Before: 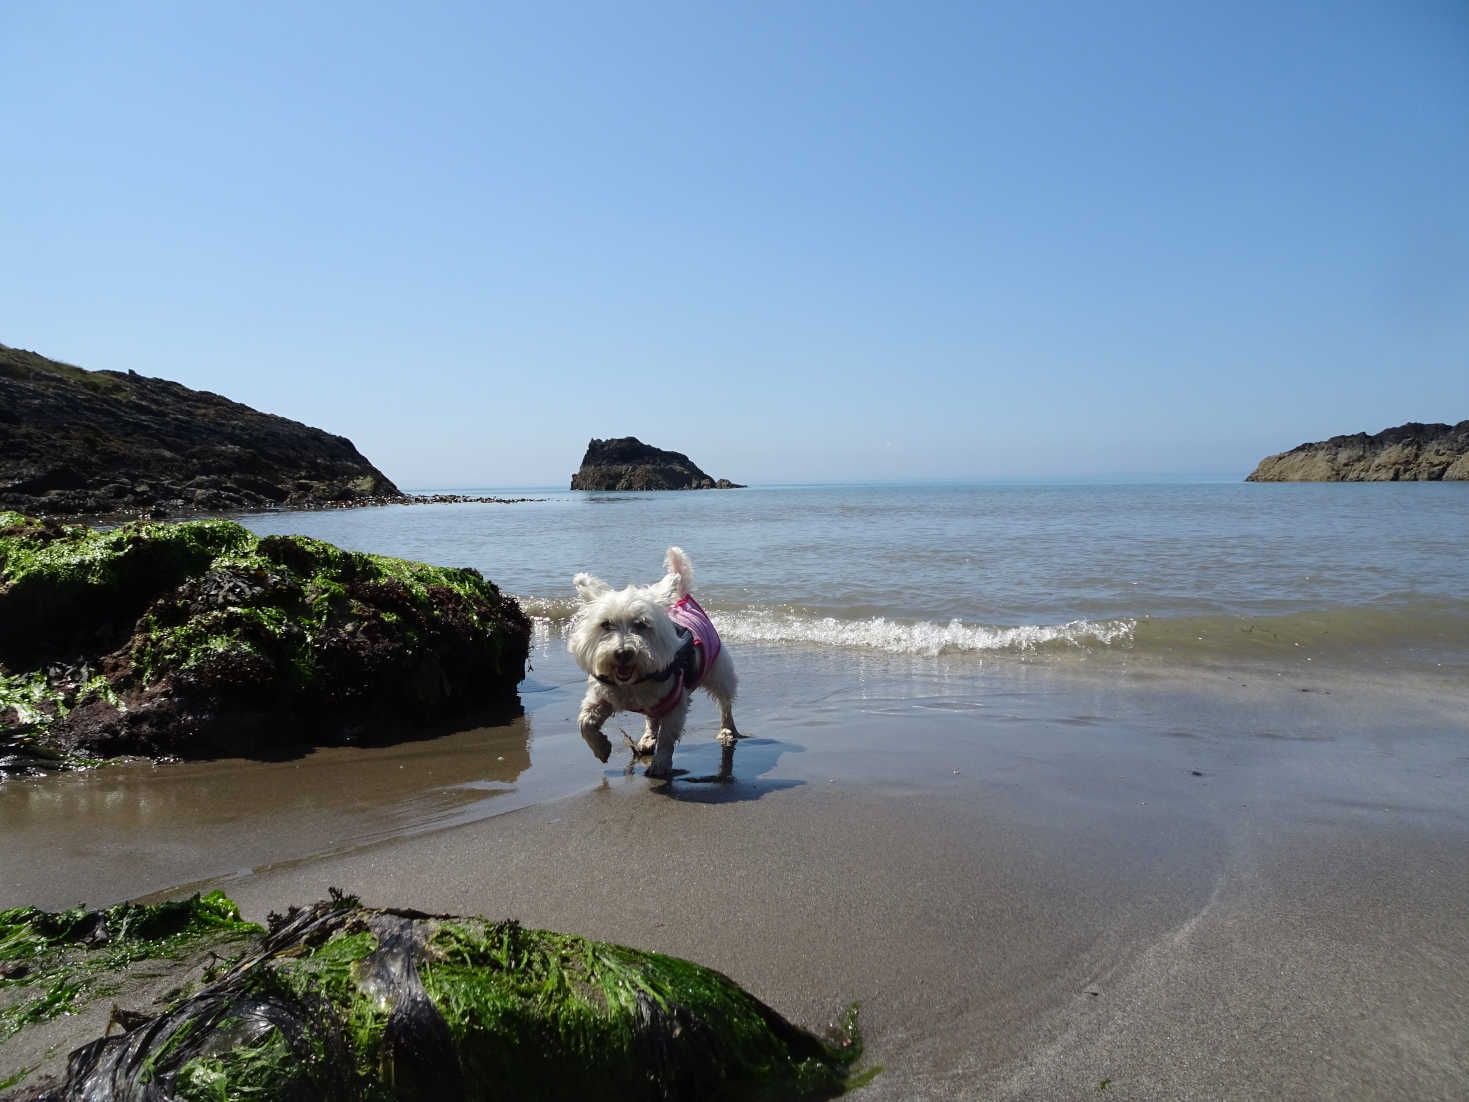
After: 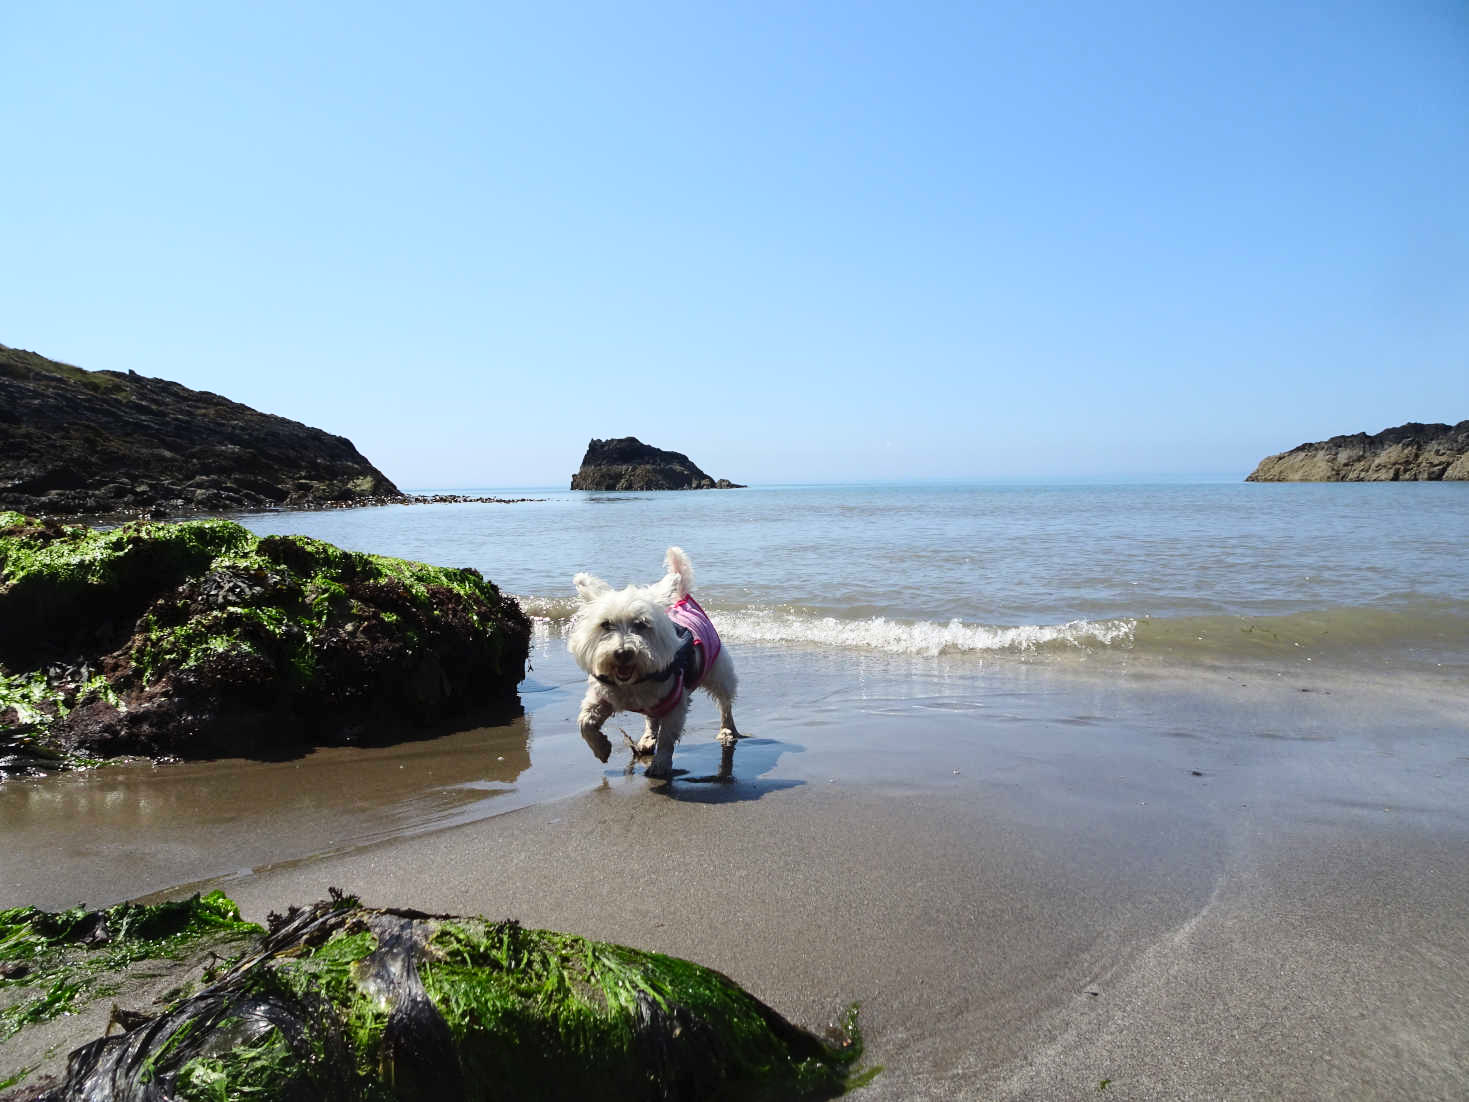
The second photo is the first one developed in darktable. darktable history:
contrast brightness saturation: contrast 0.205, brightness 0.144, saturation 0.148
